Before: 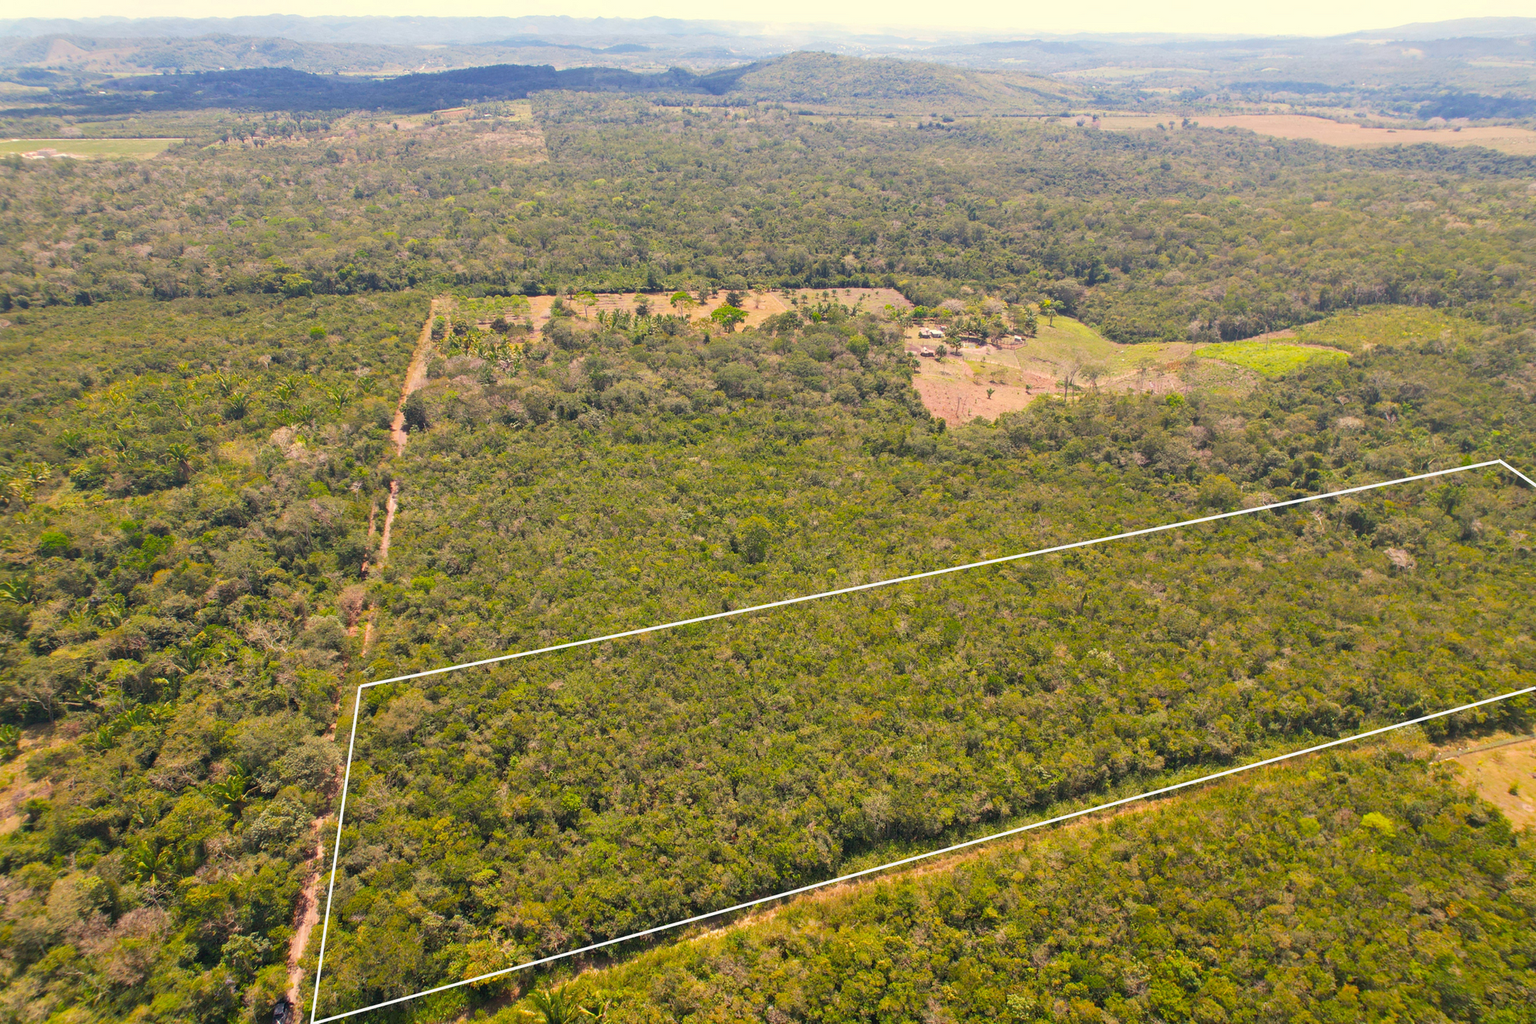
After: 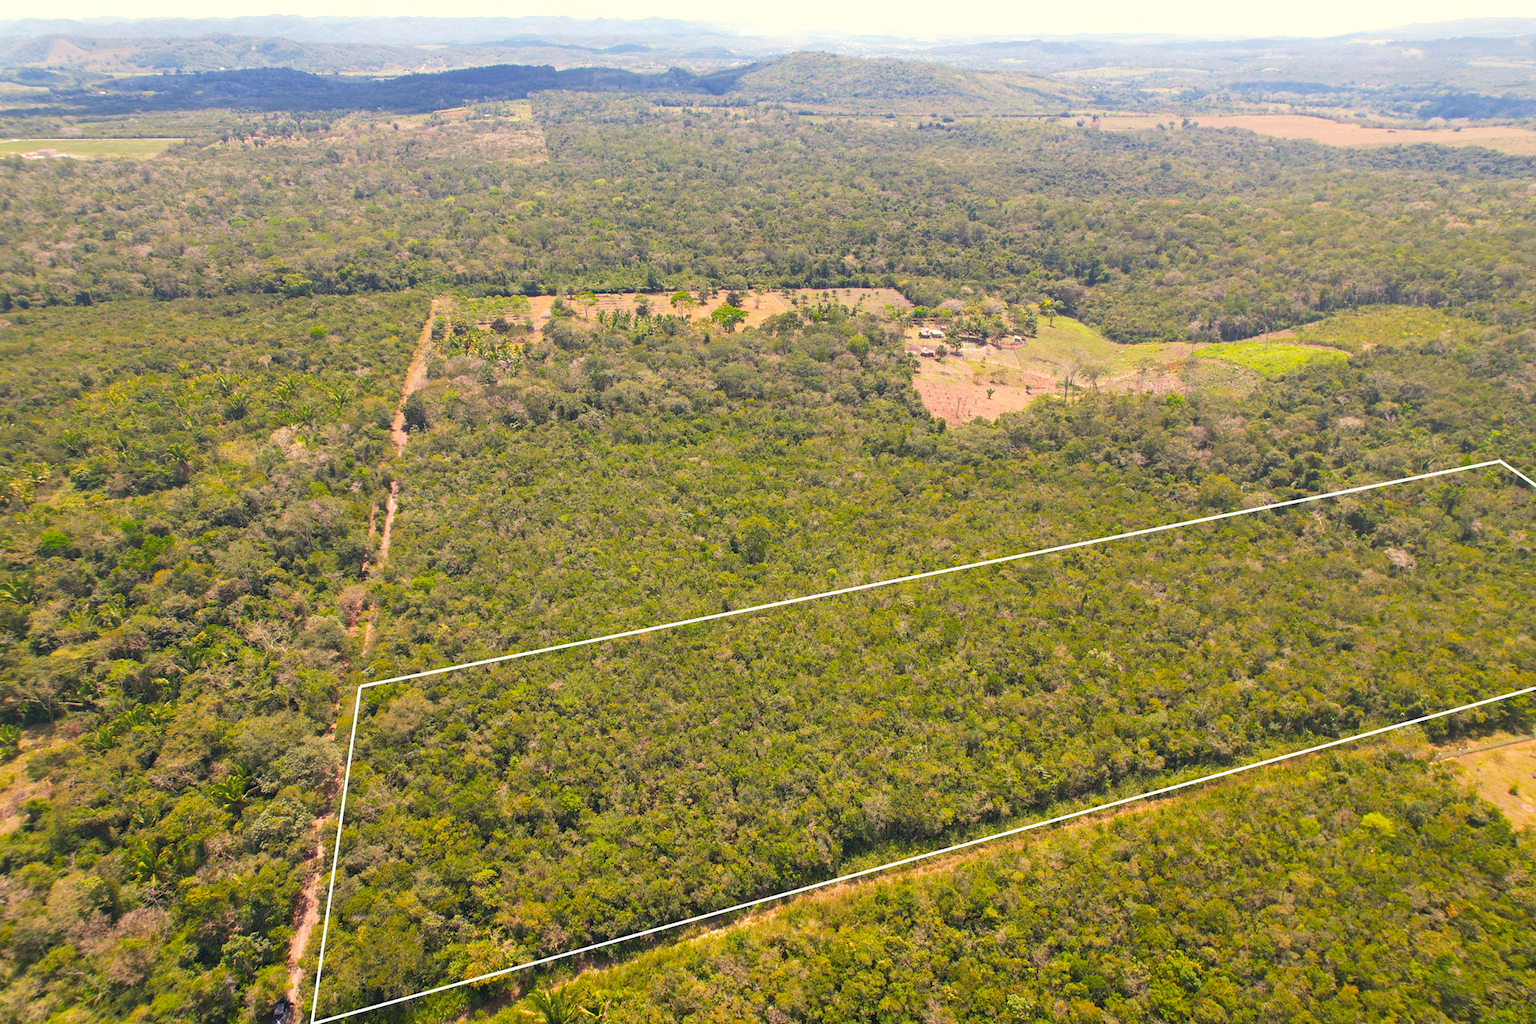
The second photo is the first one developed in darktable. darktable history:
contrast equalizer: octaves 7, y [[0.5, 0.5, 0.472, 0.5, 0.5, 0.5], [0.5 ×6], [0.5 ×6], [0 ×6], [0 ×6]]
exposure: exposure 0.196 EV, compensate highlight preservation false
